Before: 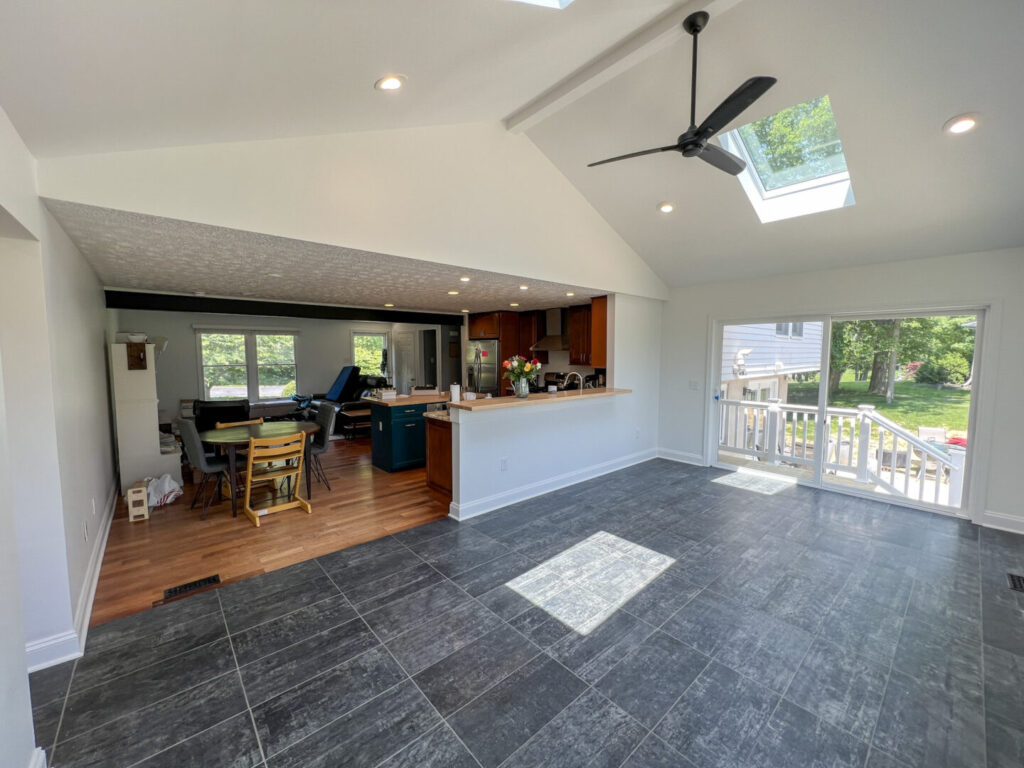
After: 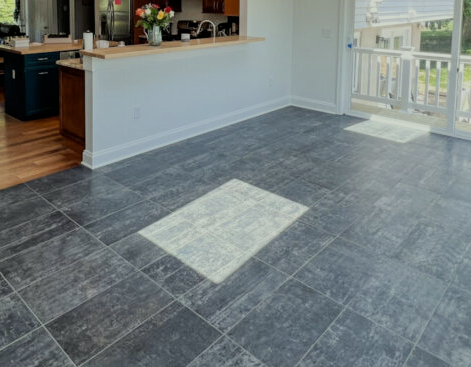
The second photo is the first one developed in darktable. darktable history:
color correction: highlights a* -4.77, highlights b* 5.04, saturation 0.959
filmic rgb: black relative exposure -7.65 EV, white relative exposure 4.56 EV, hardness 3.61
crop: left 35.889%, top 45.955%, right 18.065%, bottom 6.146%
